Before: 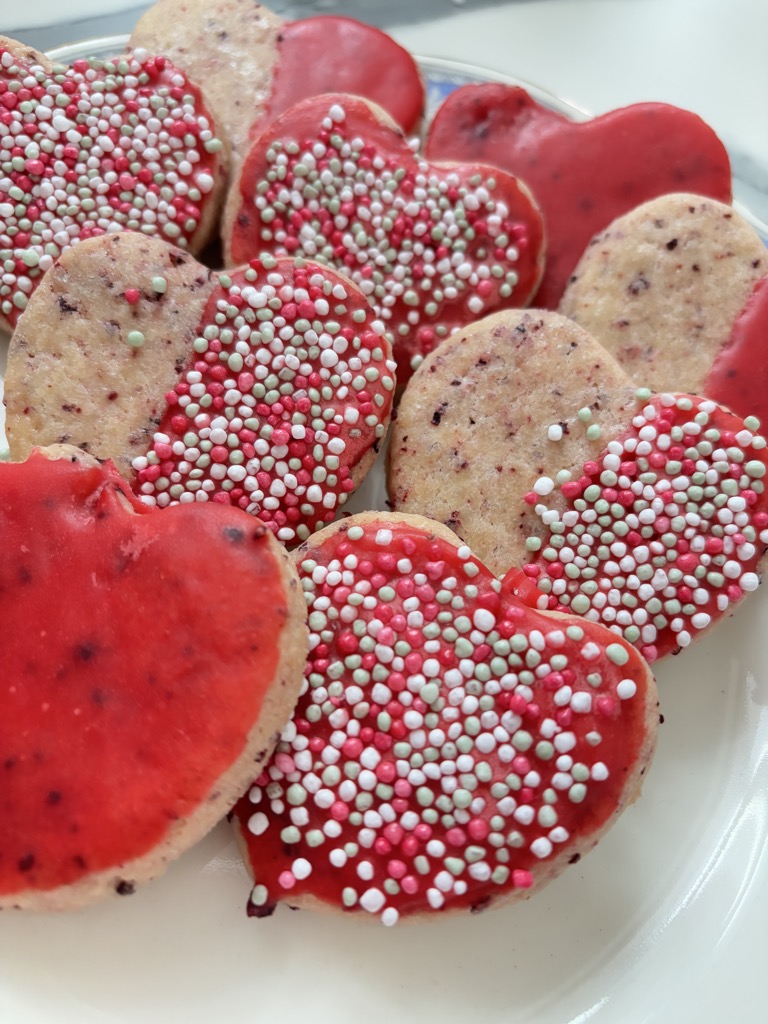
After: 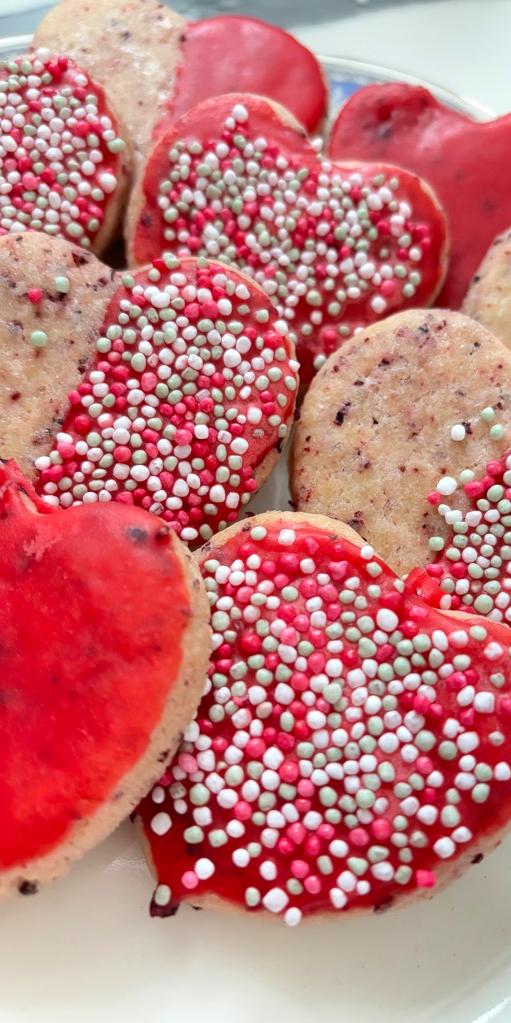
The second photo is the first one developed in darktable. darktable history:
crop and rotate: left 12.648%, right 20.685%
exposure: exposure 0.2 EV, compensate highlight preservation false
color balance: mode lift, gamma, gain (sRGB)
